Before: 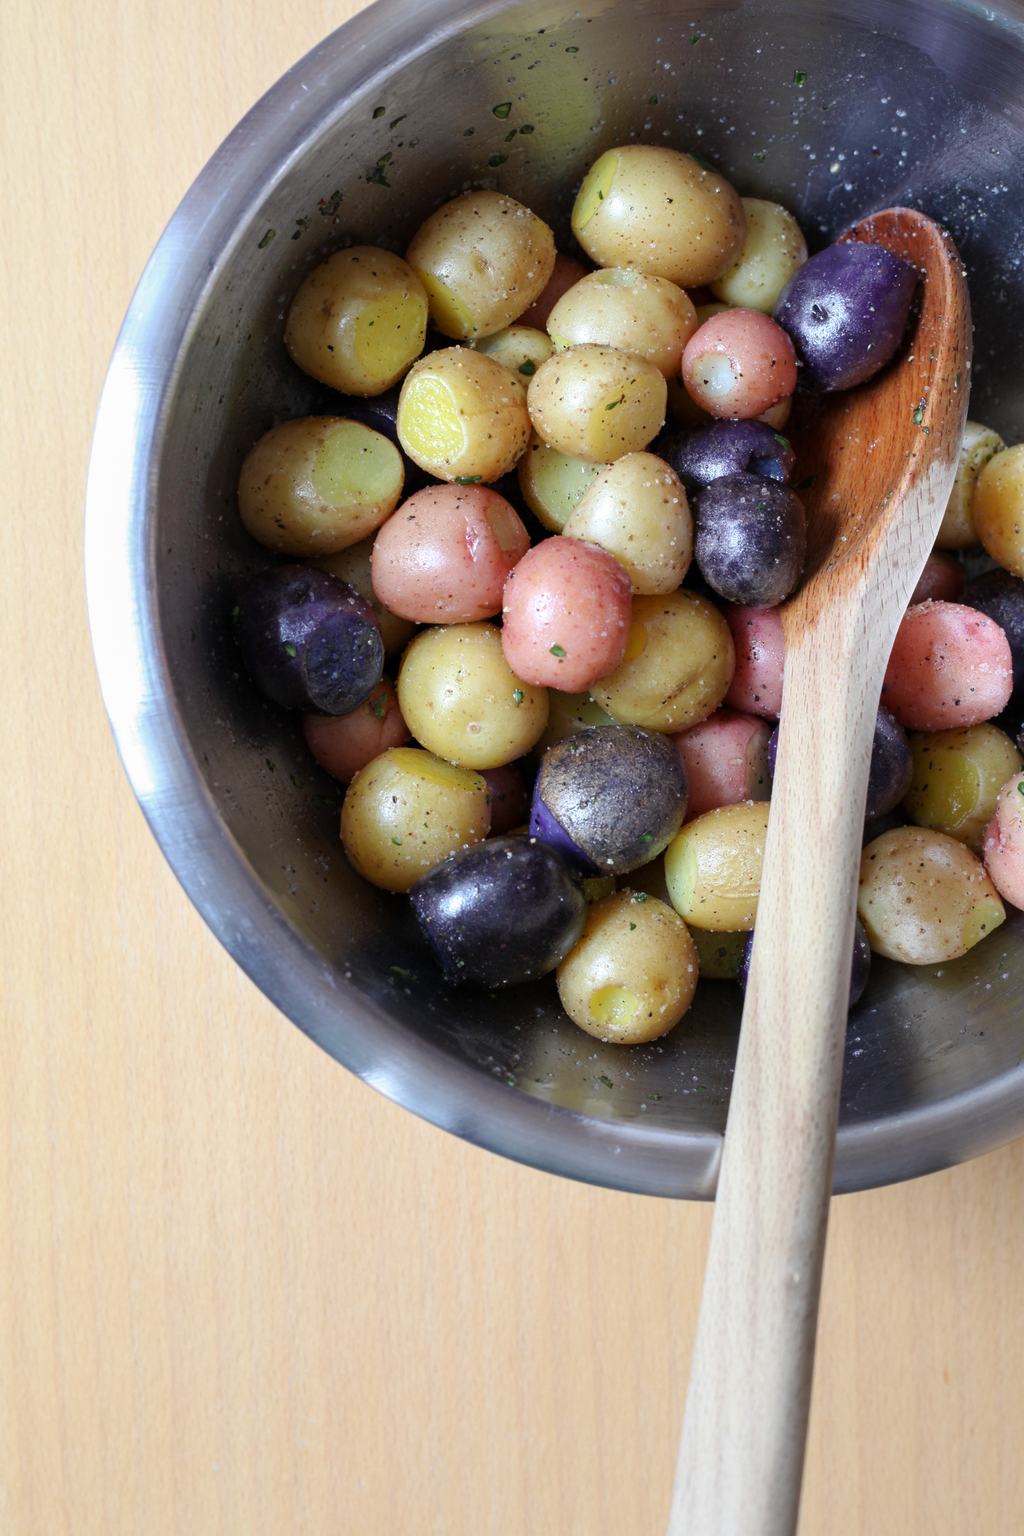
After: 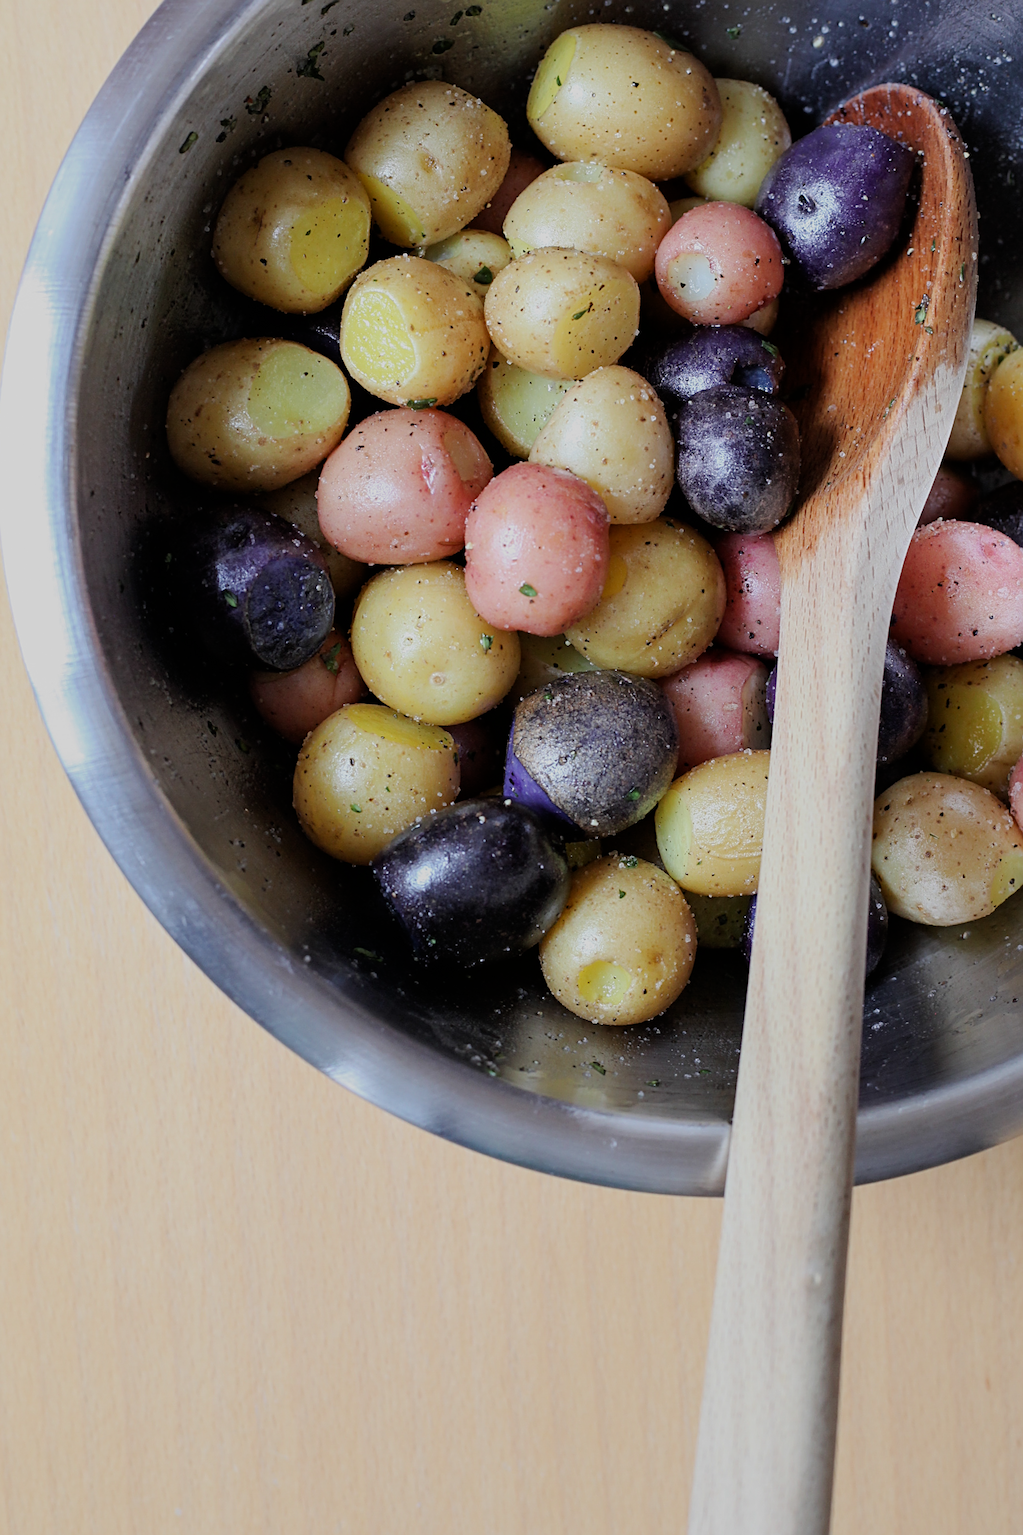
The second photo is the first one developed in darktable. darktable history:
crop and rotate: angle 1.96°, left 5.673%, top 5.673%
sharpen: radius 2.767
exposure: exposure -0.021 EV, compensate highlight preservation false
filmic rgb: black relative exposure -7.65 EV, white relative exposure 4.56 EV, hardness 3.61
